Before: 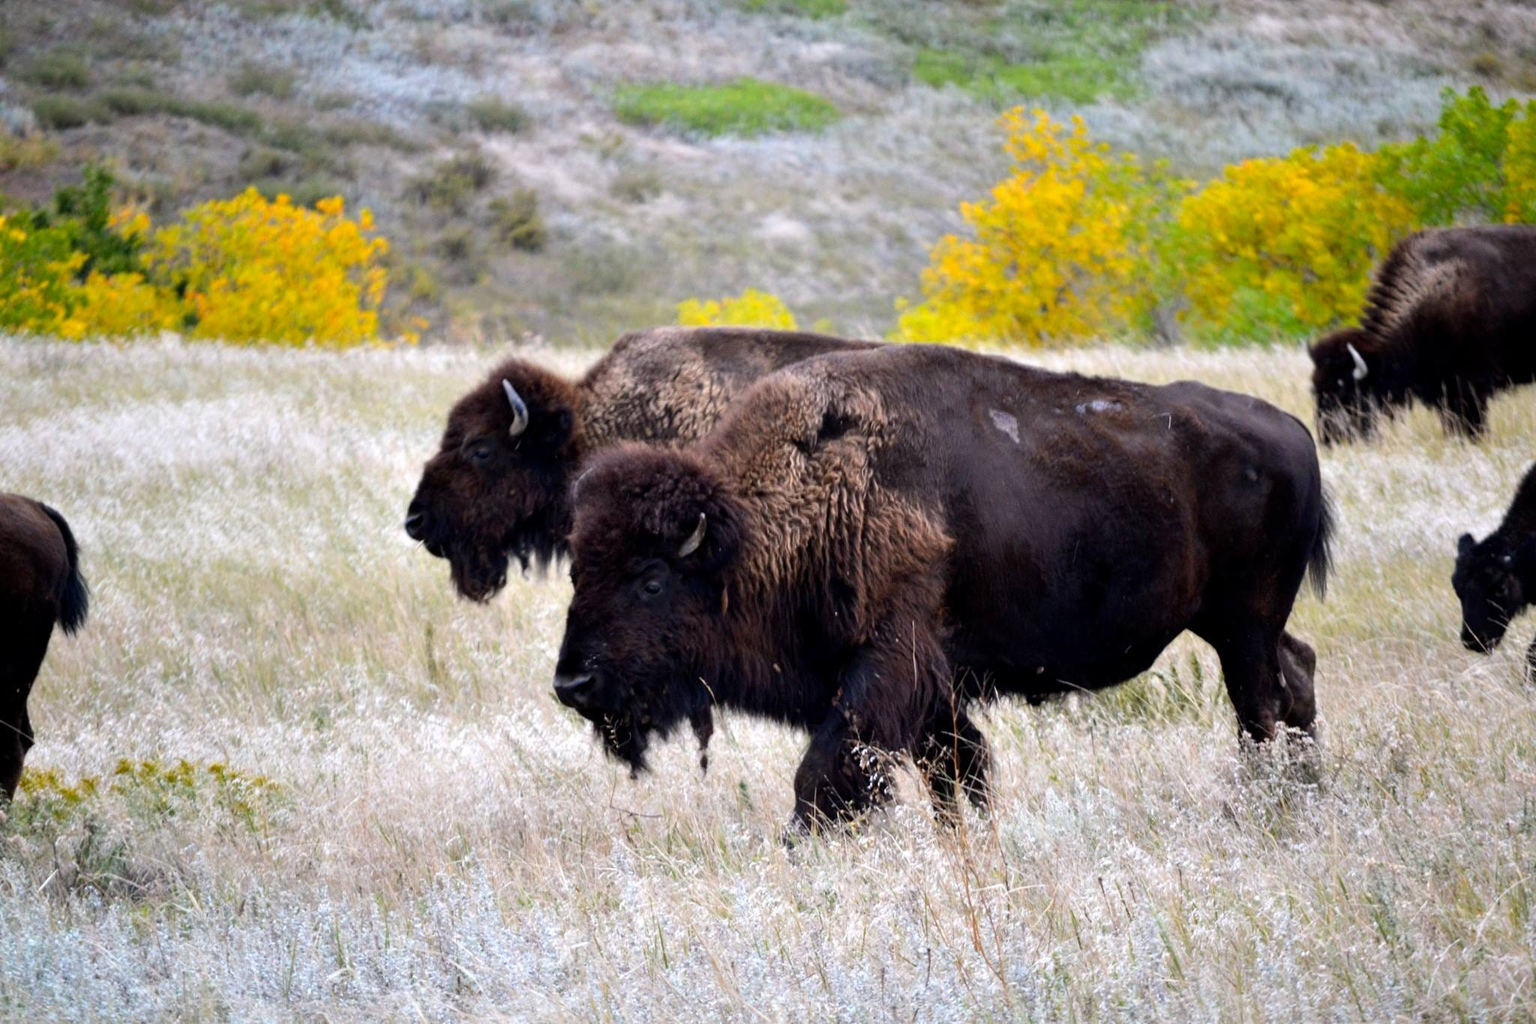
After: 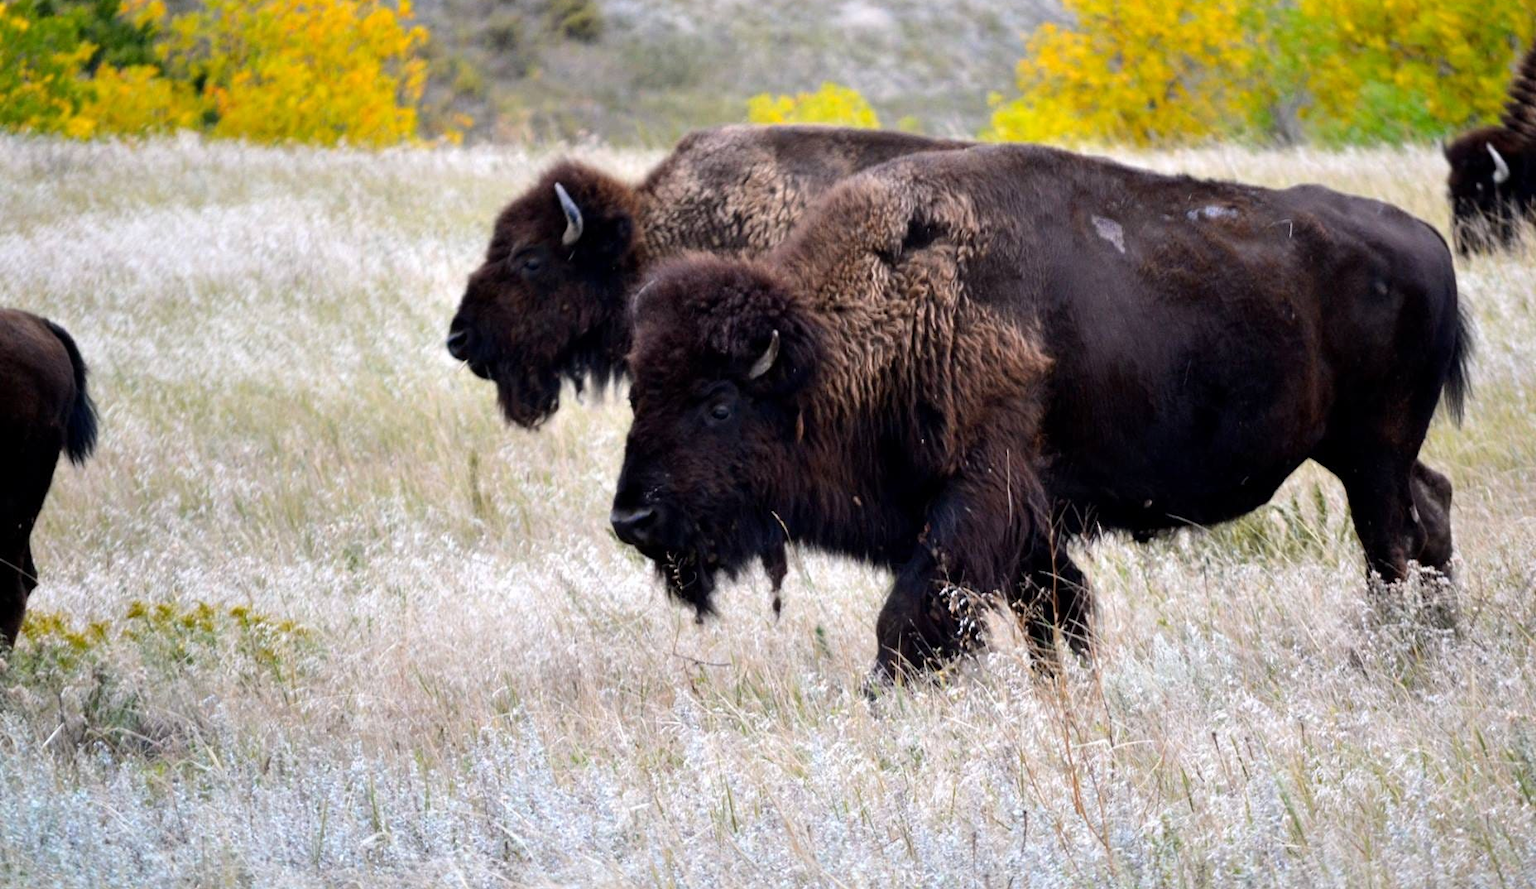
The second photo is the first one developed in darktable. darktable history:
crop: top 20.943%, right 9.333%, bottom 0.293%
